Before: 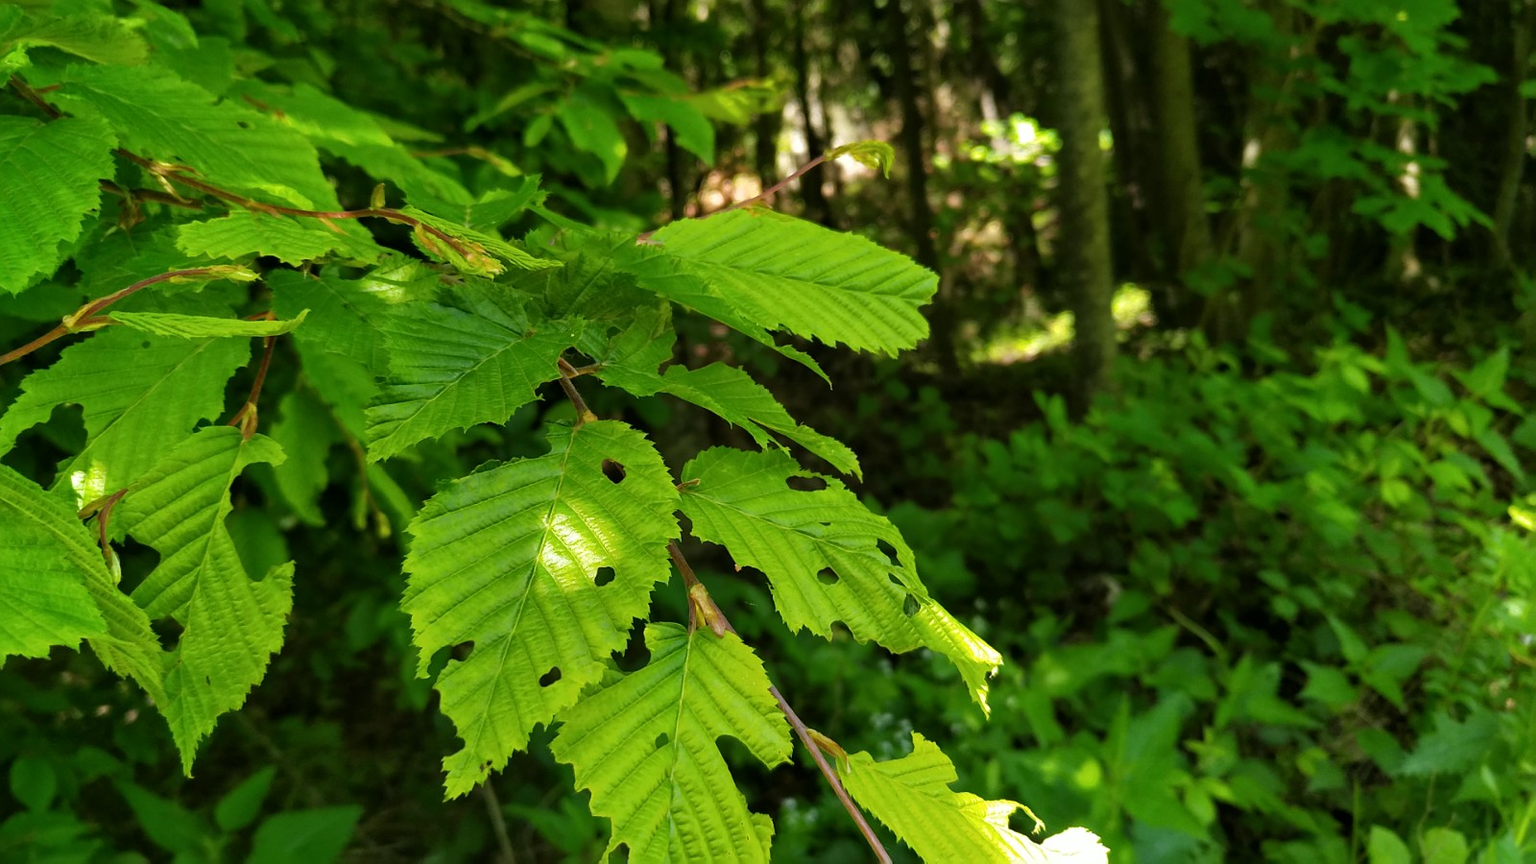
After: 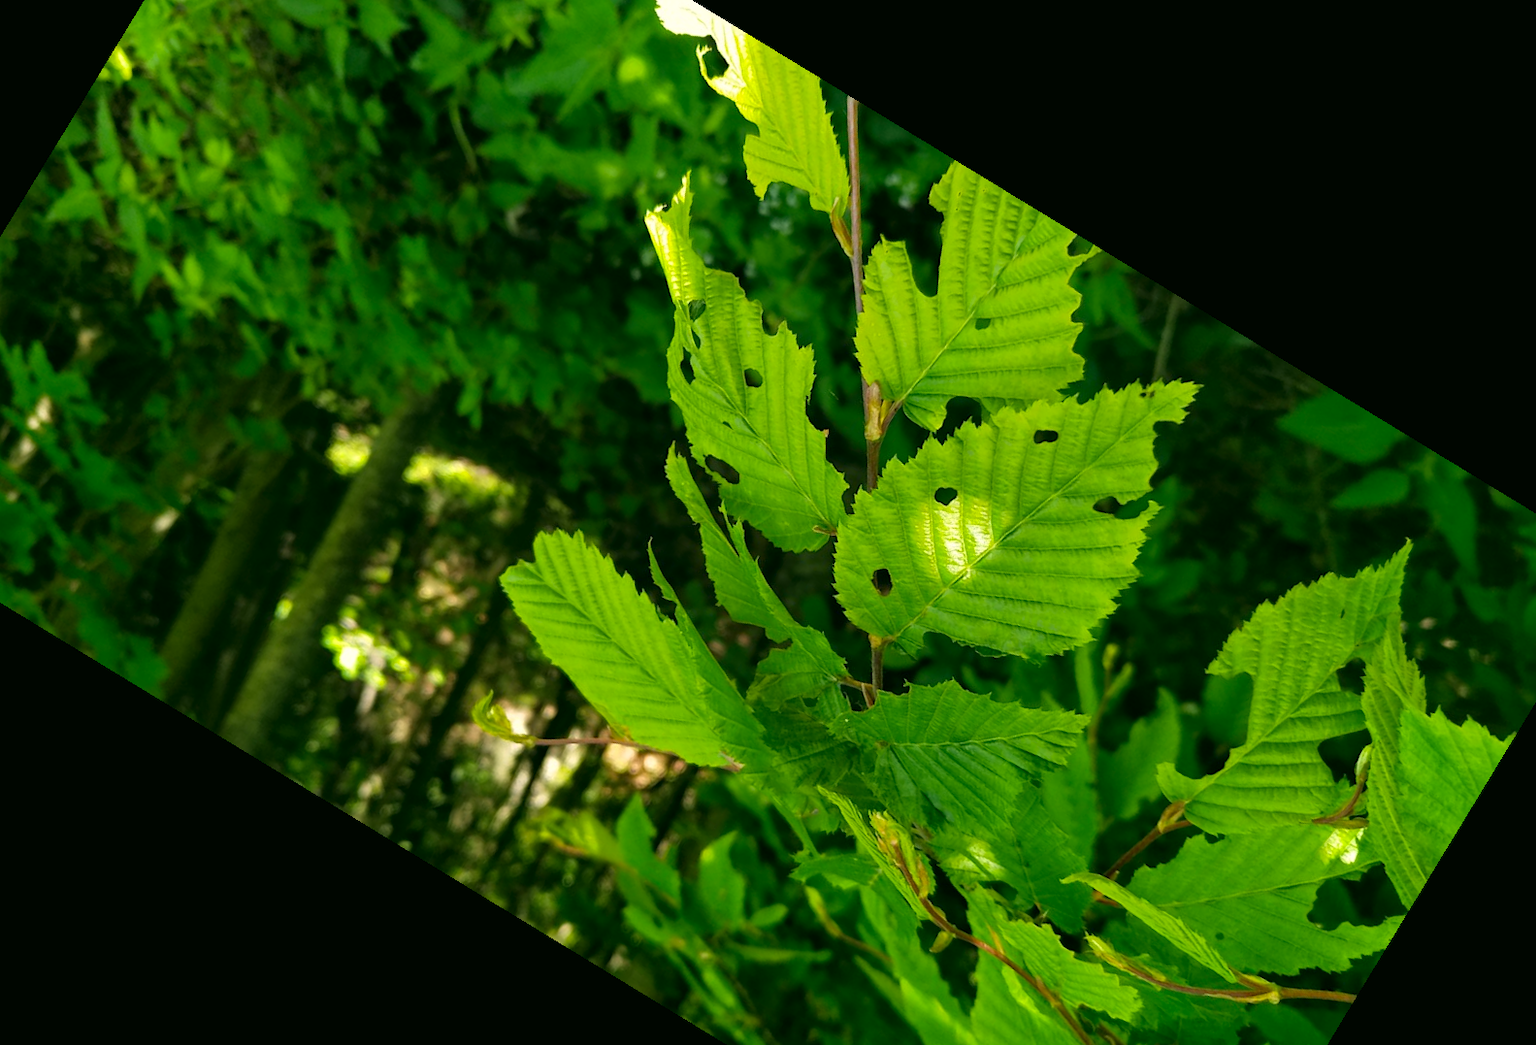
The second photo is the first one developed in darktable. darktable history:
color correction: highlights a* -0.482, highlights b* 9.48, shadows a* -9.48, shadows b* 0.803
crop and rotate: angle 148.68°, left 9.111%, top 15.603%, right 4.588%, bottom 17.041%
